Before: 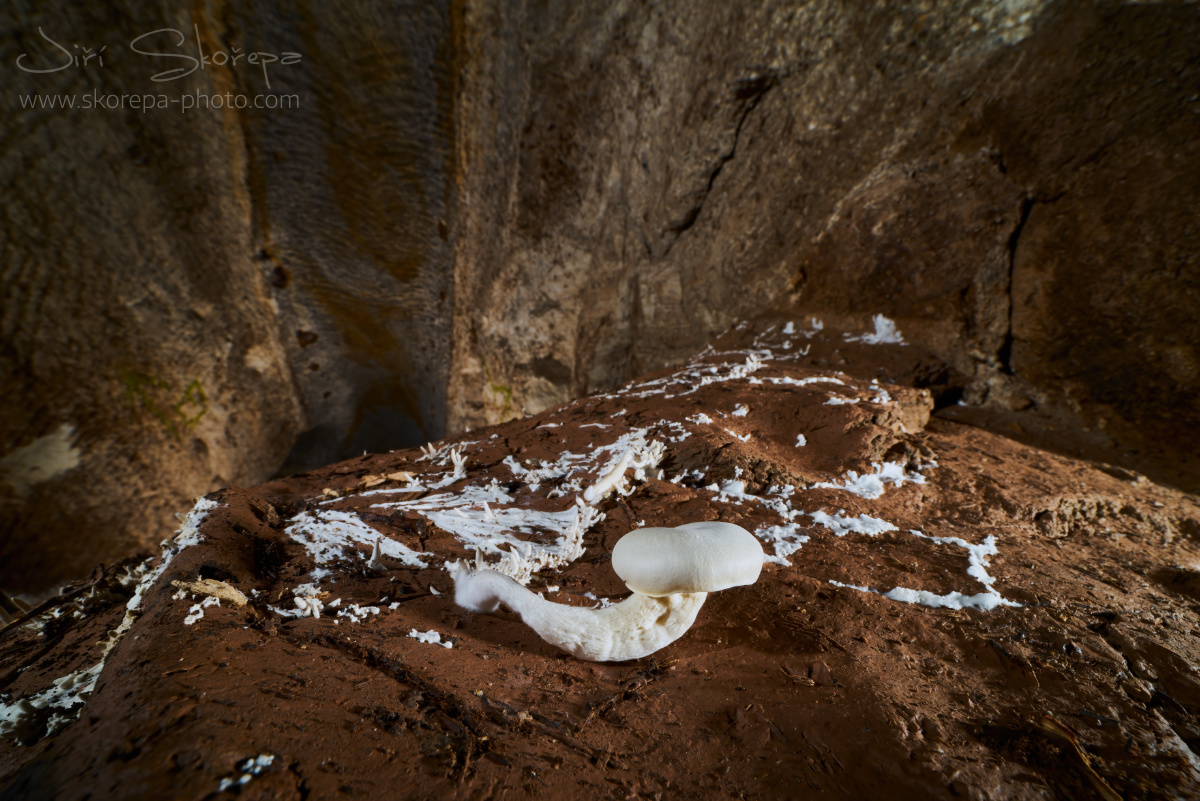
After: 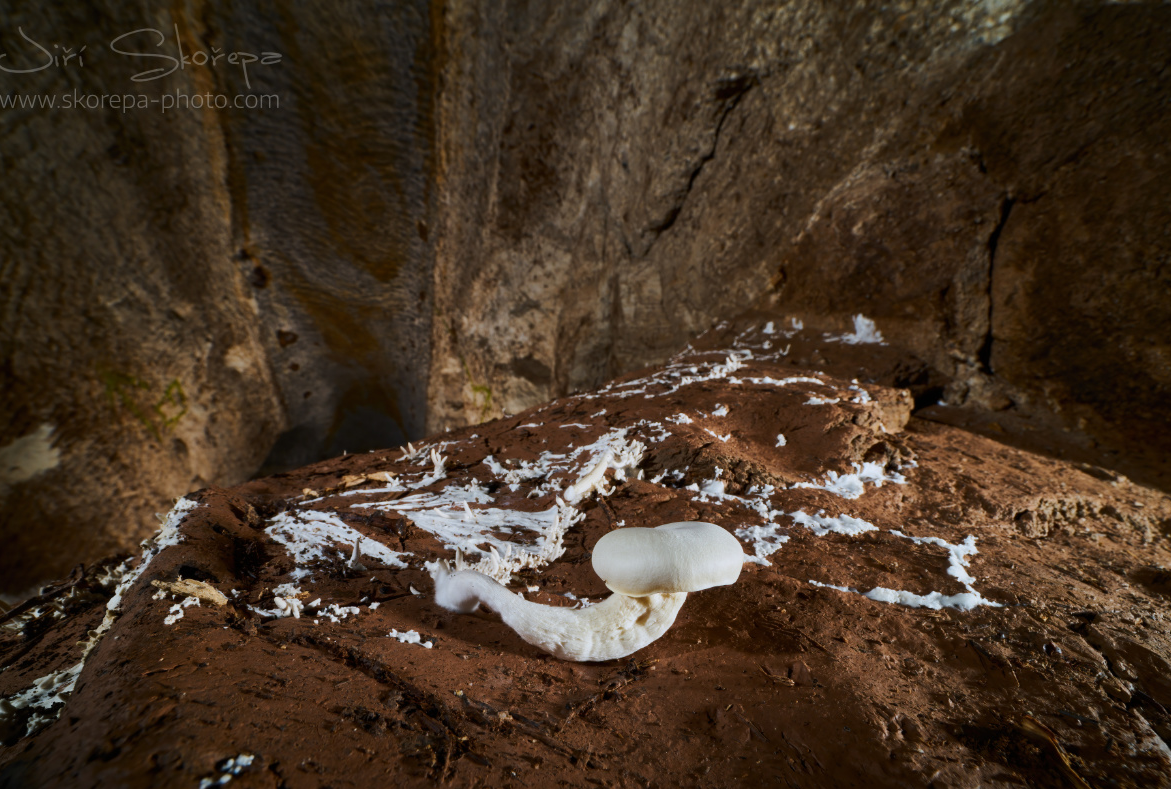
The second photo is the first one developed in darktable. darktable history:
crop and rotate: left 1.72%, right 0.621%, bottom 1.399%
